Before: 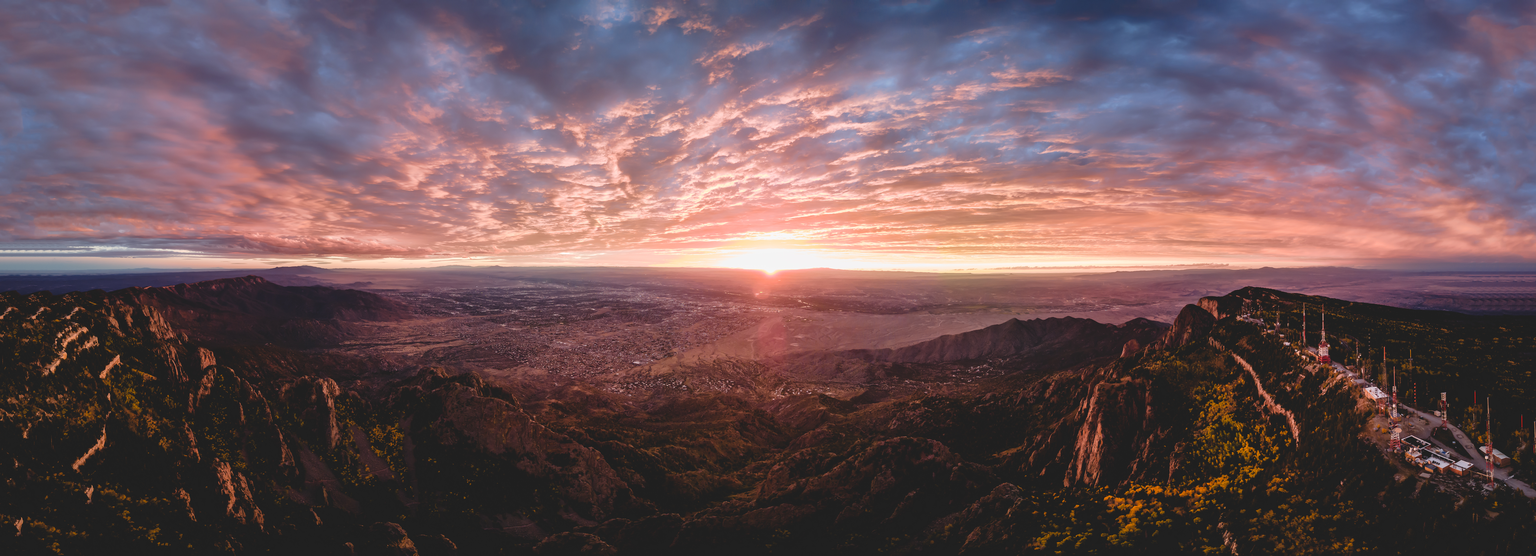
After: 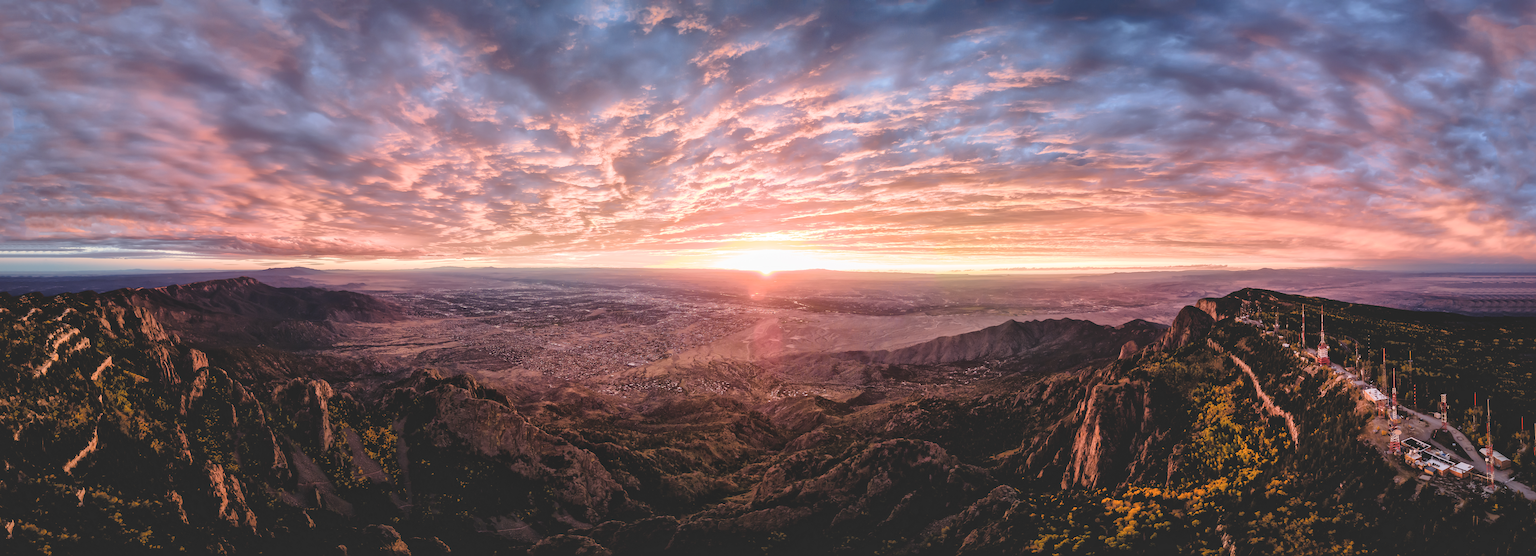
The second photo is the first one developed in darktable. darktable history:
crop and rotate: left 0.614%, top 0.179%, bottom 0.309%
global tonemap: drago (1, 100), detail 1
